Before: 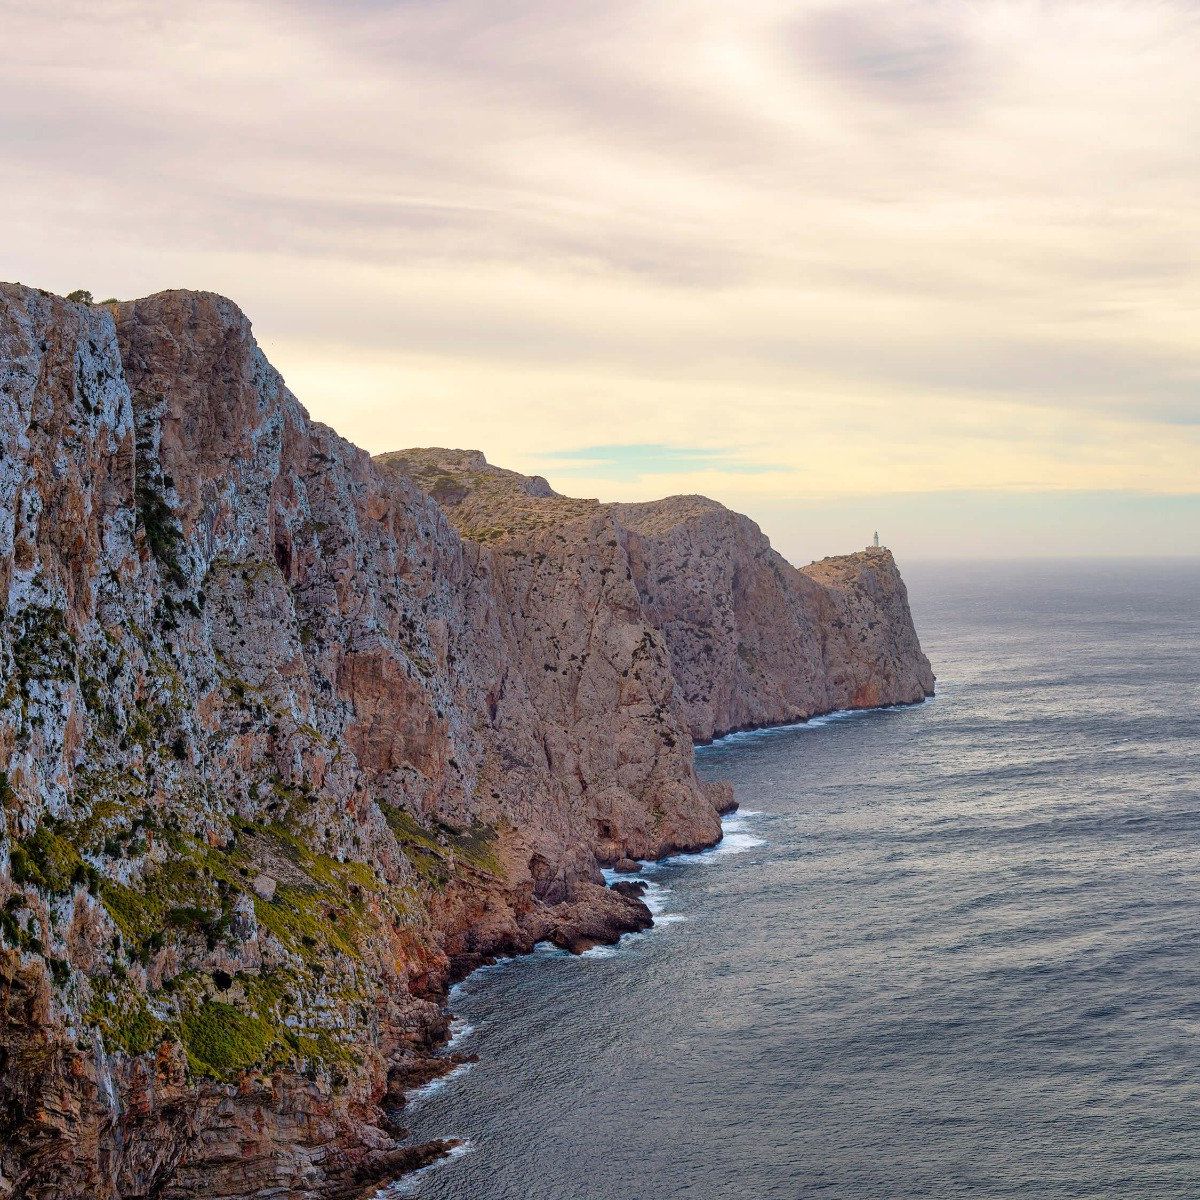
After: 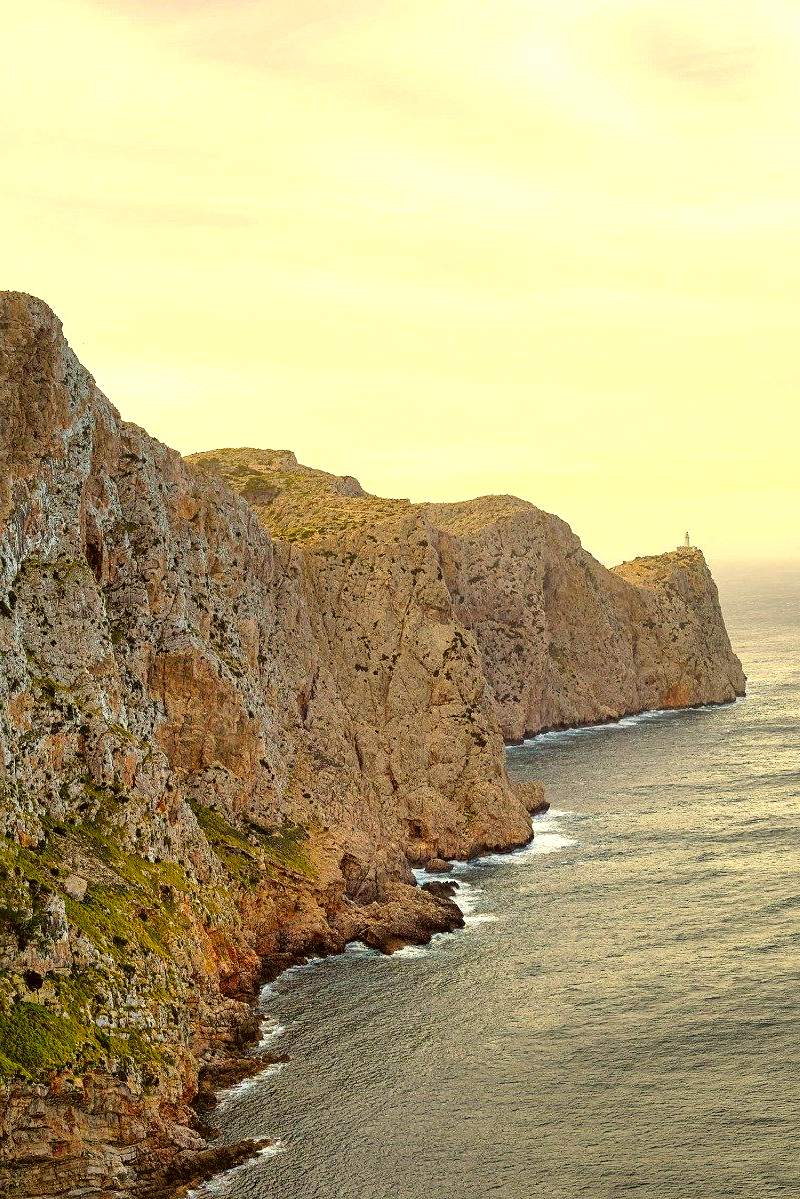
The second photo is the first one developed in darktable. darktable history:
exposure: exposure 0.6 EV, compensate highlight preservation false
shadows and highlights: shadows 12, white point adjustment 1.2, highlights -0.36, soften with gaussian
sharpen: amount 0.2
color correction: highlights a* 0.162, highlights b* 29.53, shadows a* -0.162, shadows b* 21.09
crop and rotate: left 15.754%, right 17.579%
